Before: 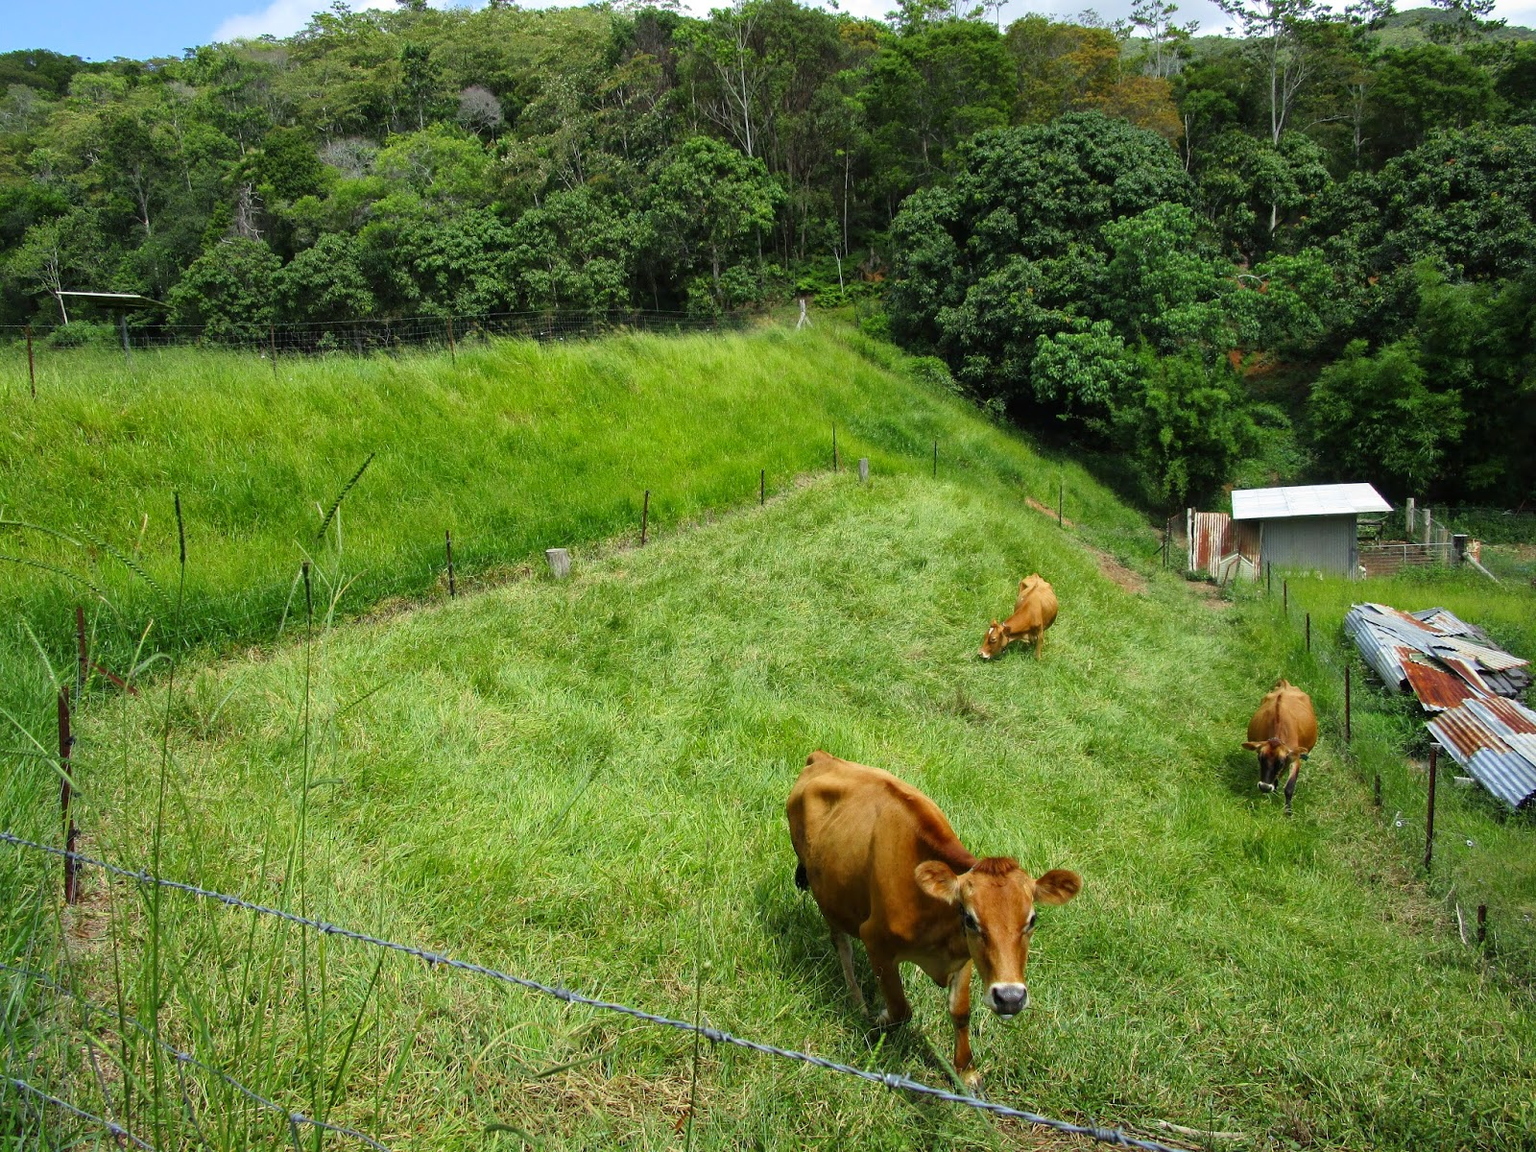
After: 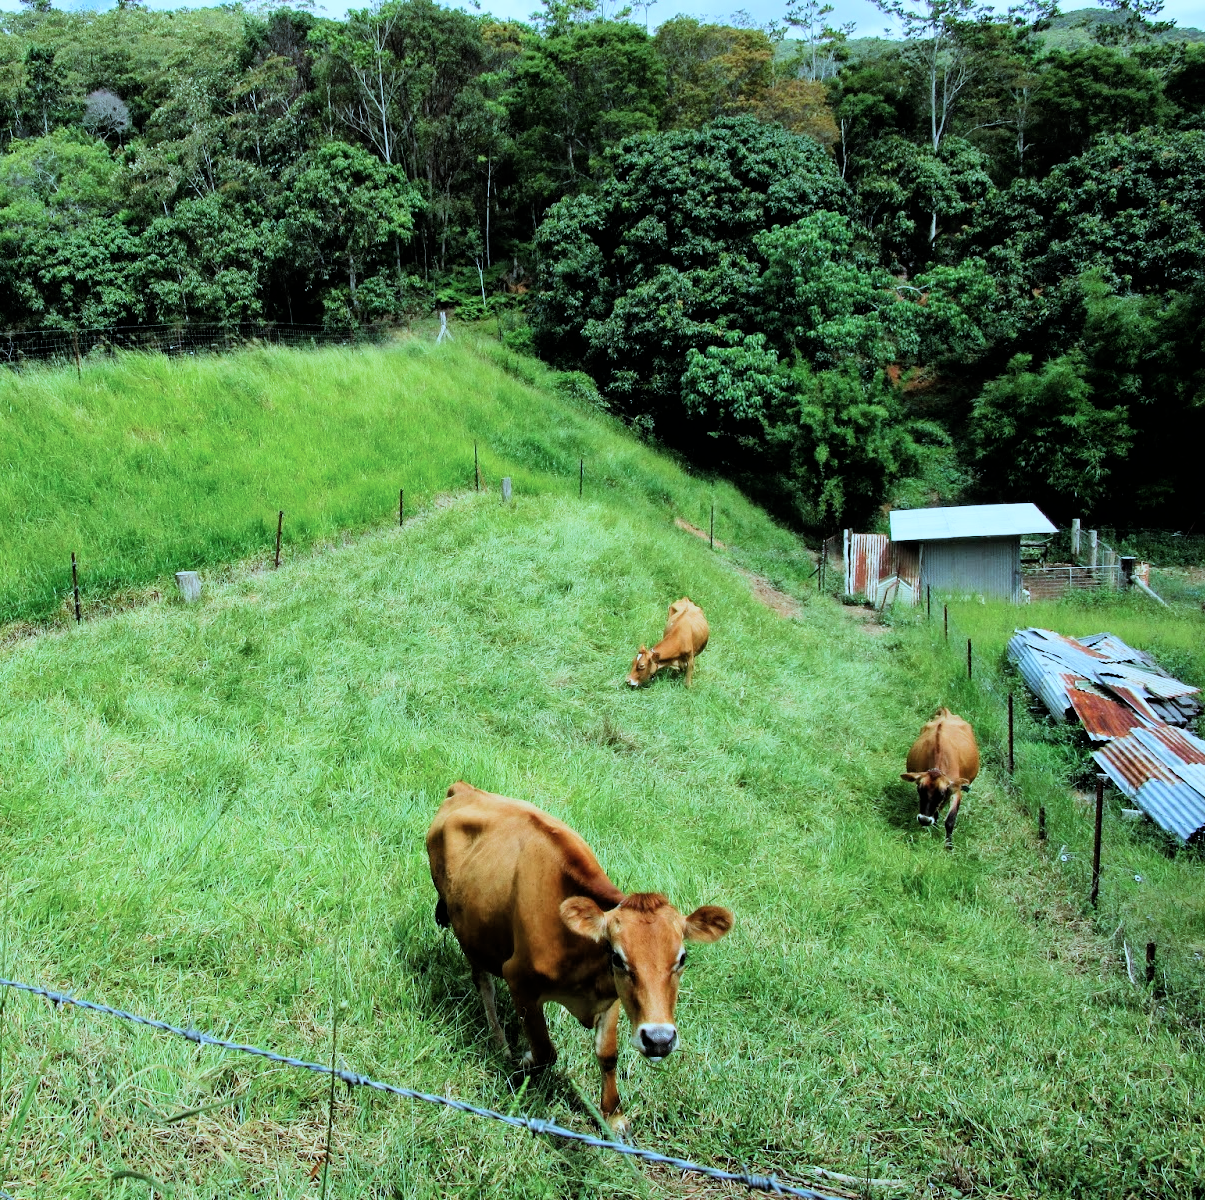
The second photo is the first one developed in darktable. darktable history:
exposure: black level correction 0.001, exposure 0.498 EV, compensate highlight preservation false
crop and rotate: left 24.647%
filmic rgb: black relative exposure -5.1 EV, white relative exposure 4 EV, hardness 2.89, contrast 1.3
color correction: highlights a* -9.6, highlights b* -21.9
